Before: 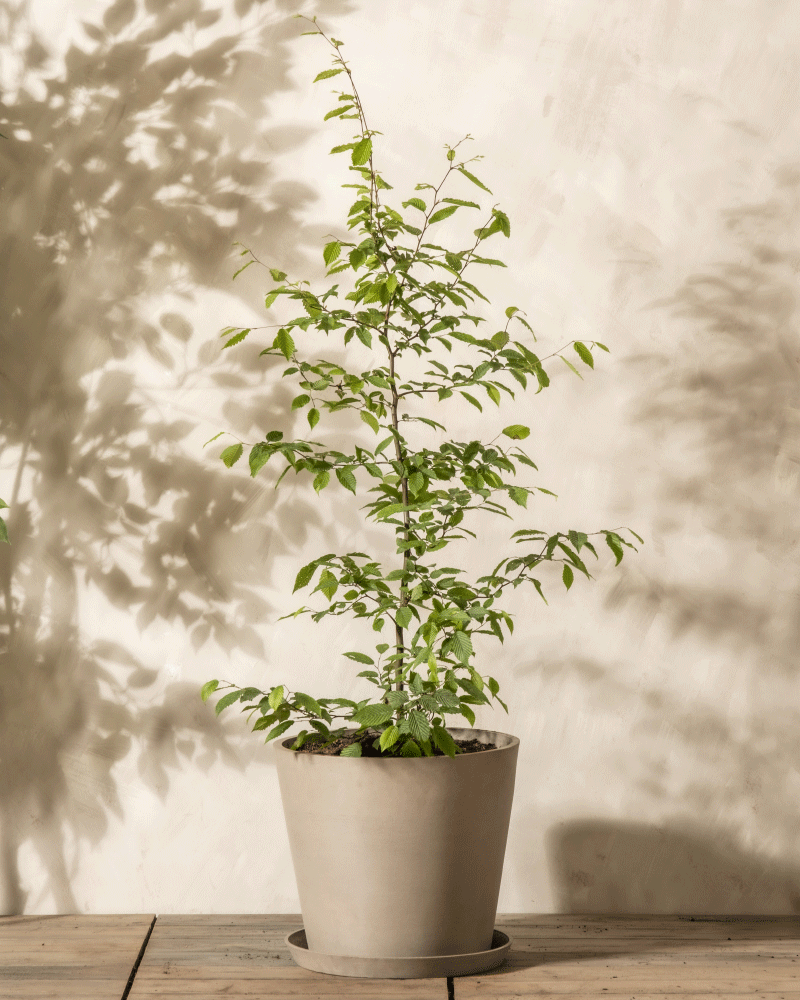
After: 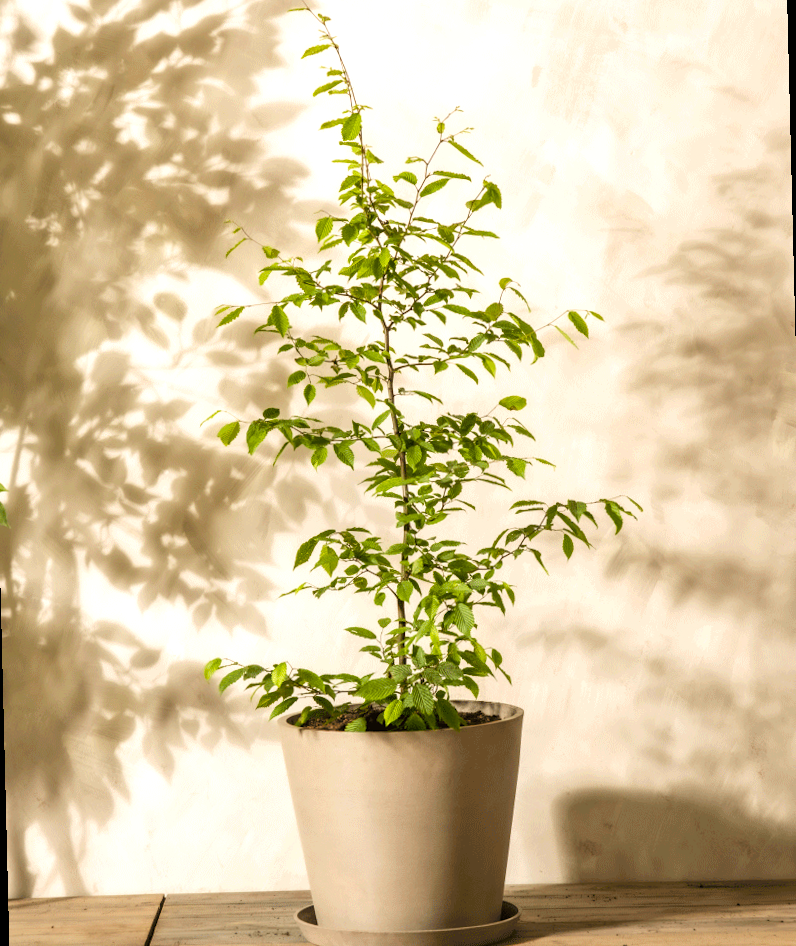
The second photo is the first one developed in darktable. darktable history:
crop and rotate: left 0.126%
tone equalizer: -8 EV -0.417 EV, -7 EV -0.389 EV, -6 EV -0.333 EV, -5 EV -0.222 EV, -3 EV 0.222 EV, -2 EV 0.333 EV, -1 EV 0.389 EV, +0 EV 0.417 EV, edges refinement/feathering 500, mask exposure compensation -1.57 EV, preserve details no
rotate and perspective: rotation -1.42°, crop left 0.016, crop right 0.984, crop top 0.035, crop bottom 0.965
velvia: strength 32%, mid-tones bias 0.2
